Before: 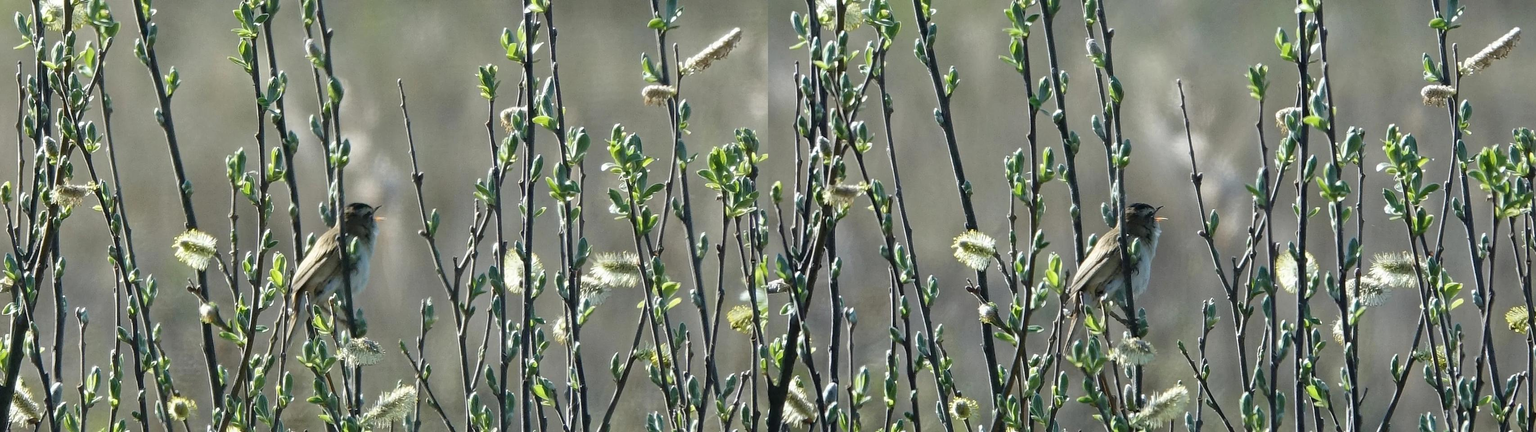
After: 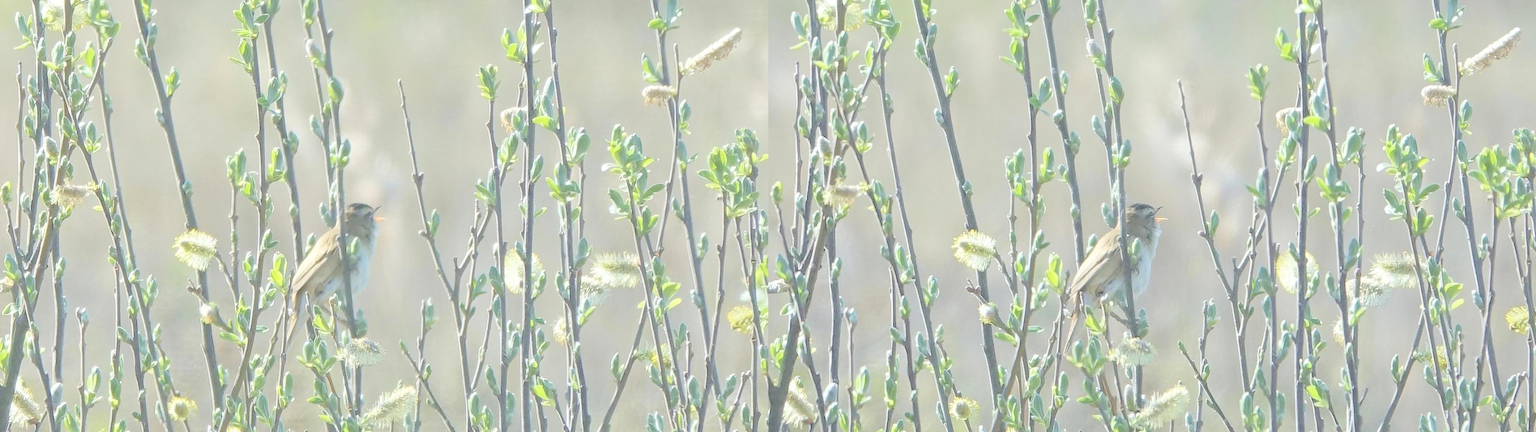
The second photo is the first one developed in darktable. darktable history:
contrast brightness saturation: brightness 1
rgb curve: curves: ch0 [(0, 0) (0.093, 0.159) (0.241, 0.265) (0.414, 0.42) (1, 1)], compensate middle gray true, preserve colors basic power
